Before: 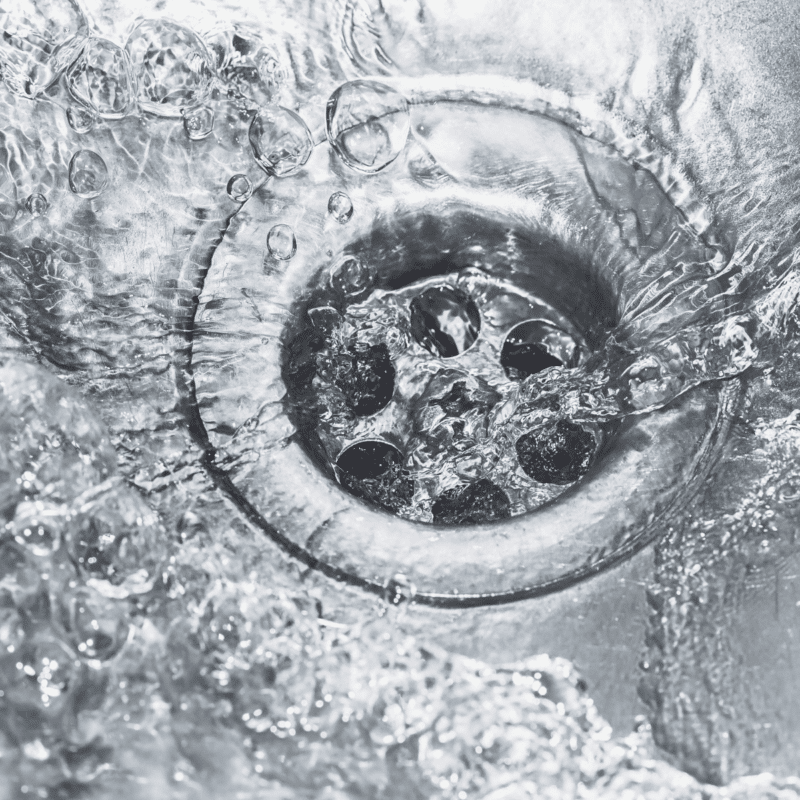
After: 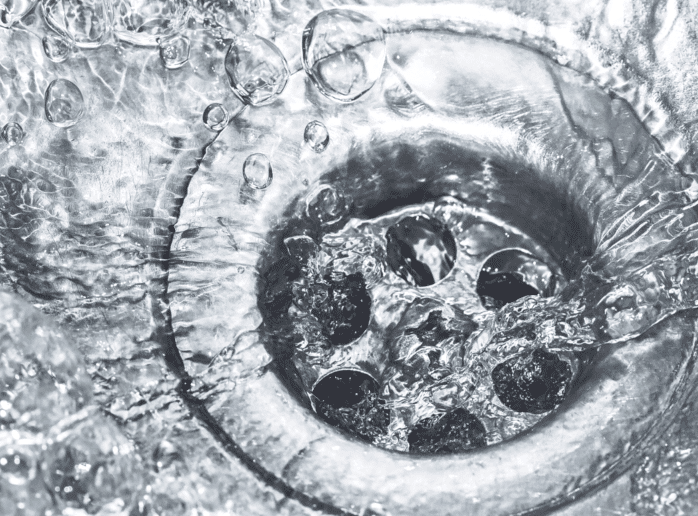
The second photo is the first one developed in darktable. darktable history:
crop: left 3.015%, top 8.969%, right 9.647%, bottom 26.457%
color balance rgb: linear chroma grading › shadows 32%, linear chroma grading › global chroma -2%, linear chroma grading › mid-tones 4%, perceptual saturation grading › global saturation -2%, perceptual saturation grading › highlights -8%, perceptual saturation grading › mid-tones 8%, perceptual saturation grading › shadows 4%, perceptual brilliance grading › highlights 8%, perceptual brilliance grading › mid-tones 4%, perceptual brilliance grading › shadows 2%, global vibrance 16%, saturation formula JzAzBz (2021)
